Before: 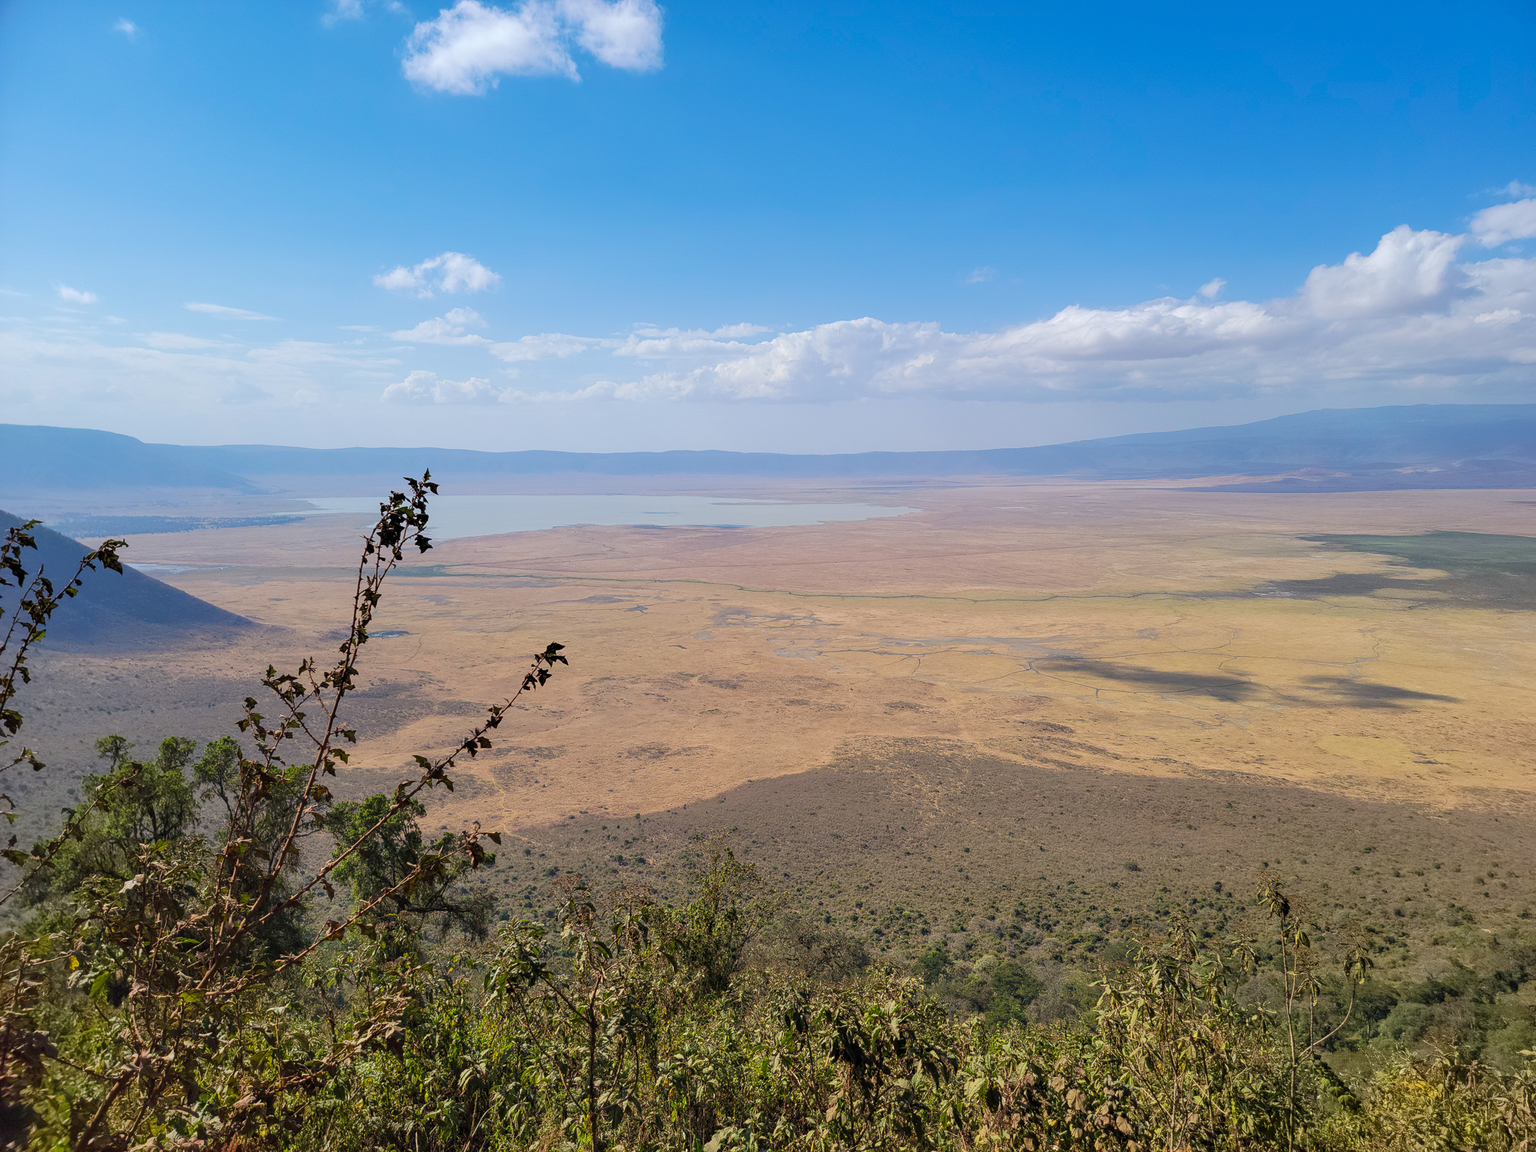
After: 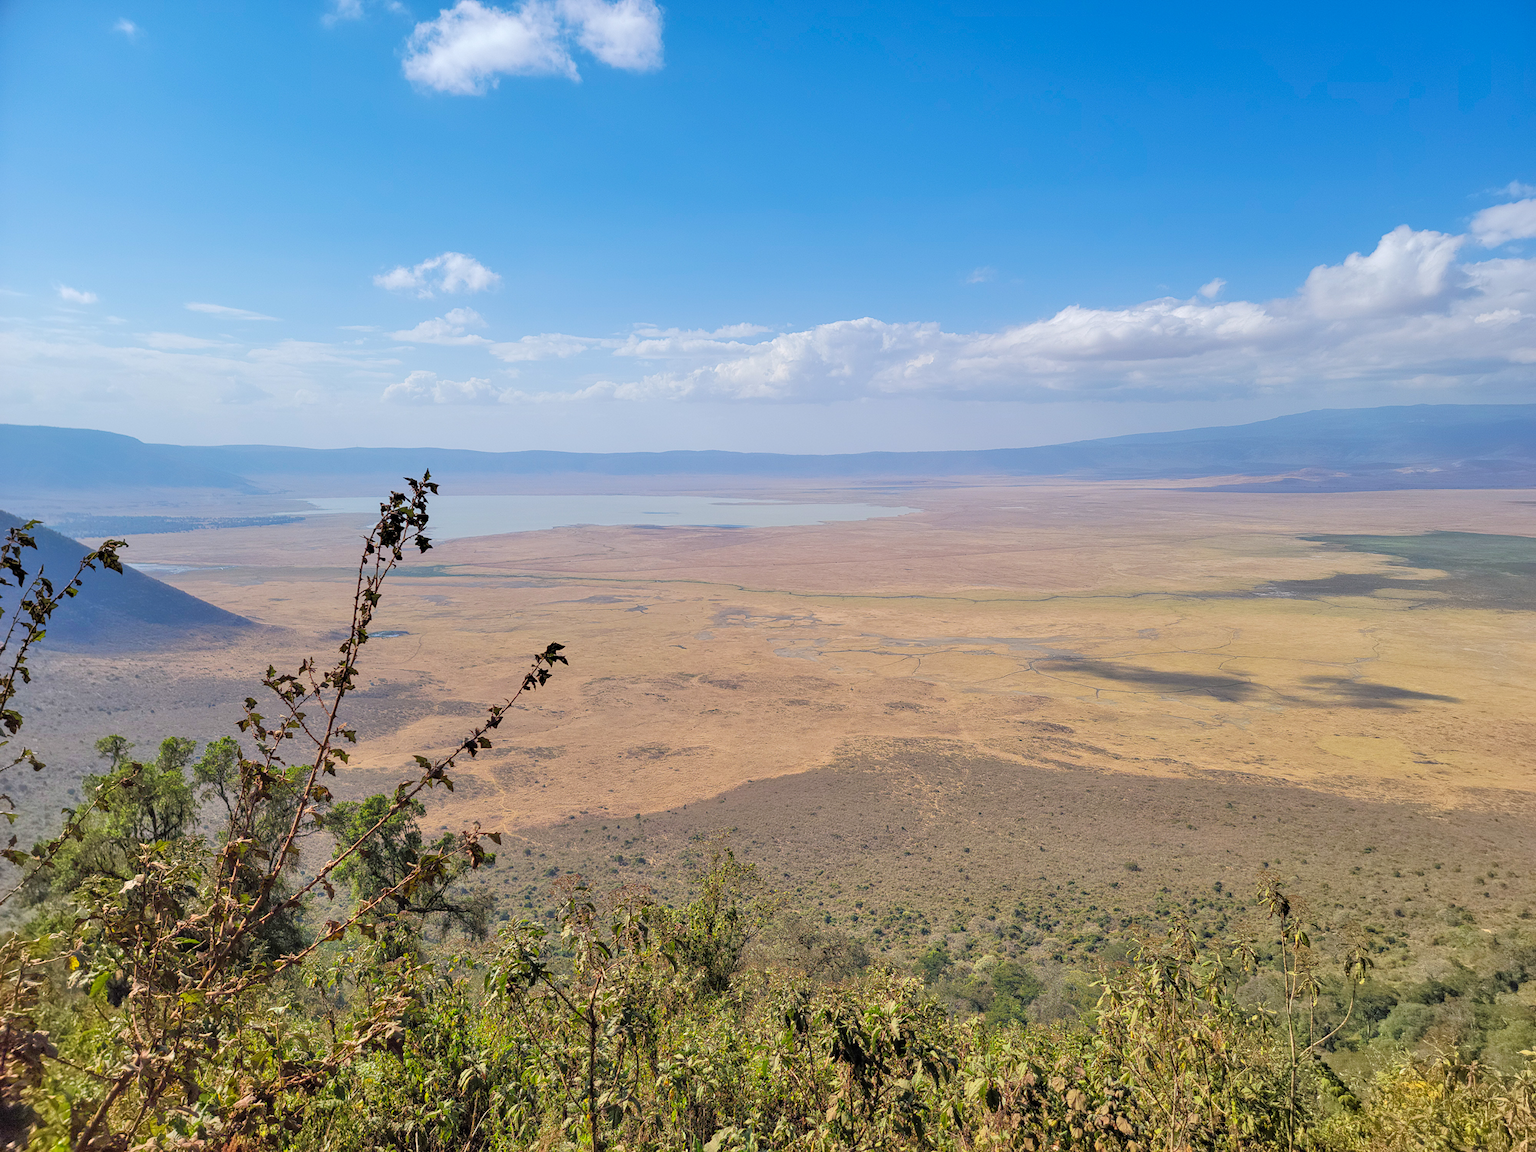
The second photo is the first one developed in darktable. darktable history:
tone equalizer: -7 EV 0.16 EV, -6 EV 0.569 EV, -5 EV 1.15 EV, -4 EV 1.35 EV, -3 EV 1.17 EV, -2 EV 0.6 EV, -1 EV 0.153 EV
